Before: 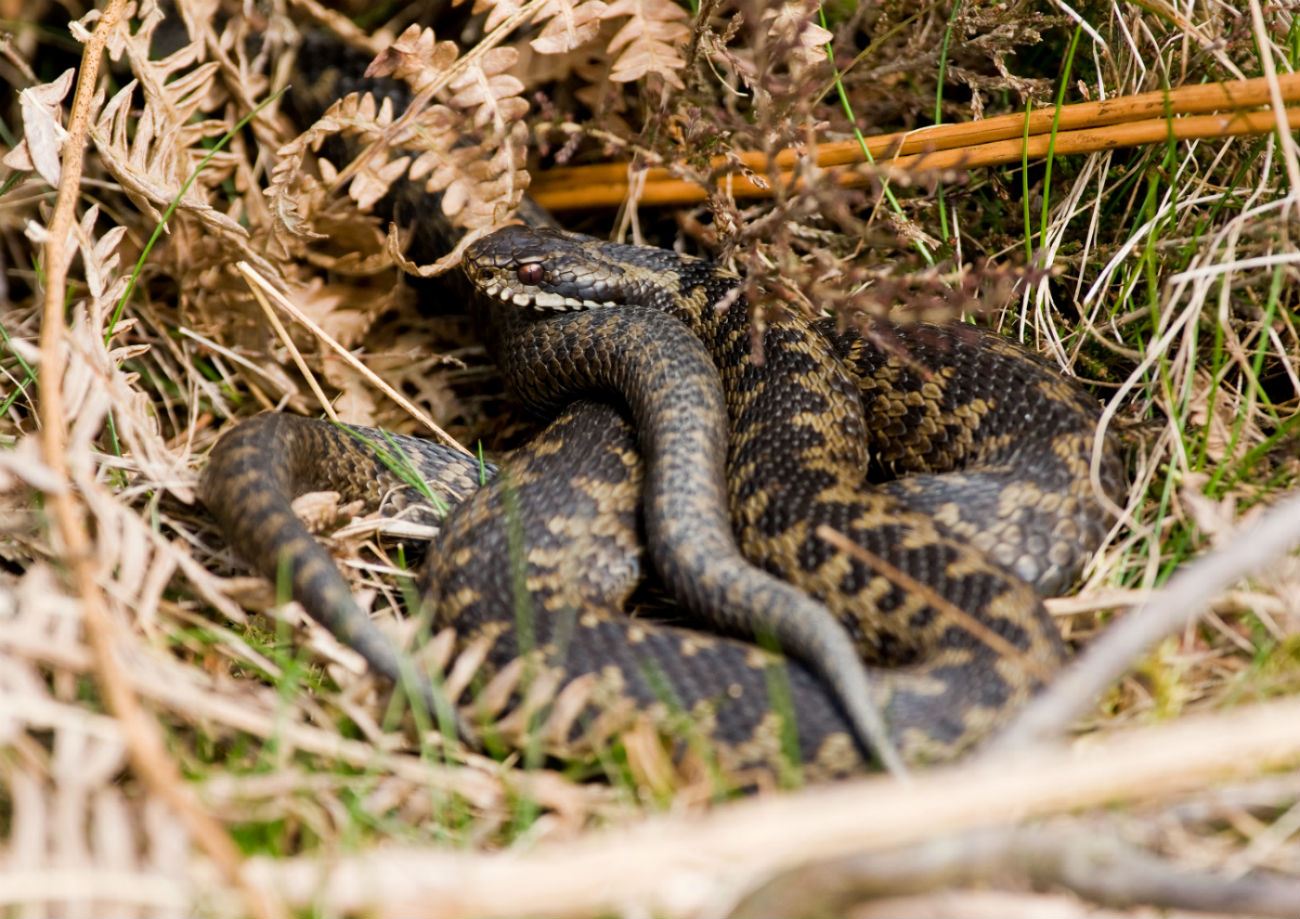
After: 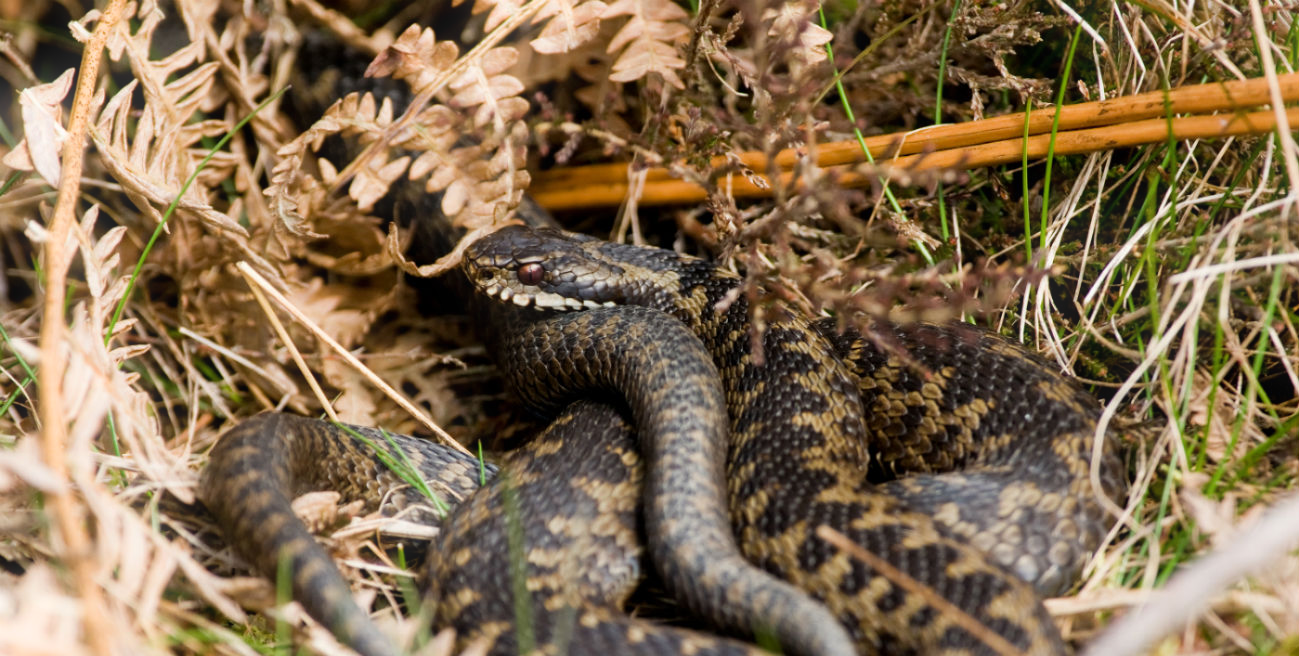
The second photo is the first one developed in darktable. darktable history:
crop: bottom 28.576%
white balance: emerald 1
bloom: size 5%, threshold 95%, strength 15%
